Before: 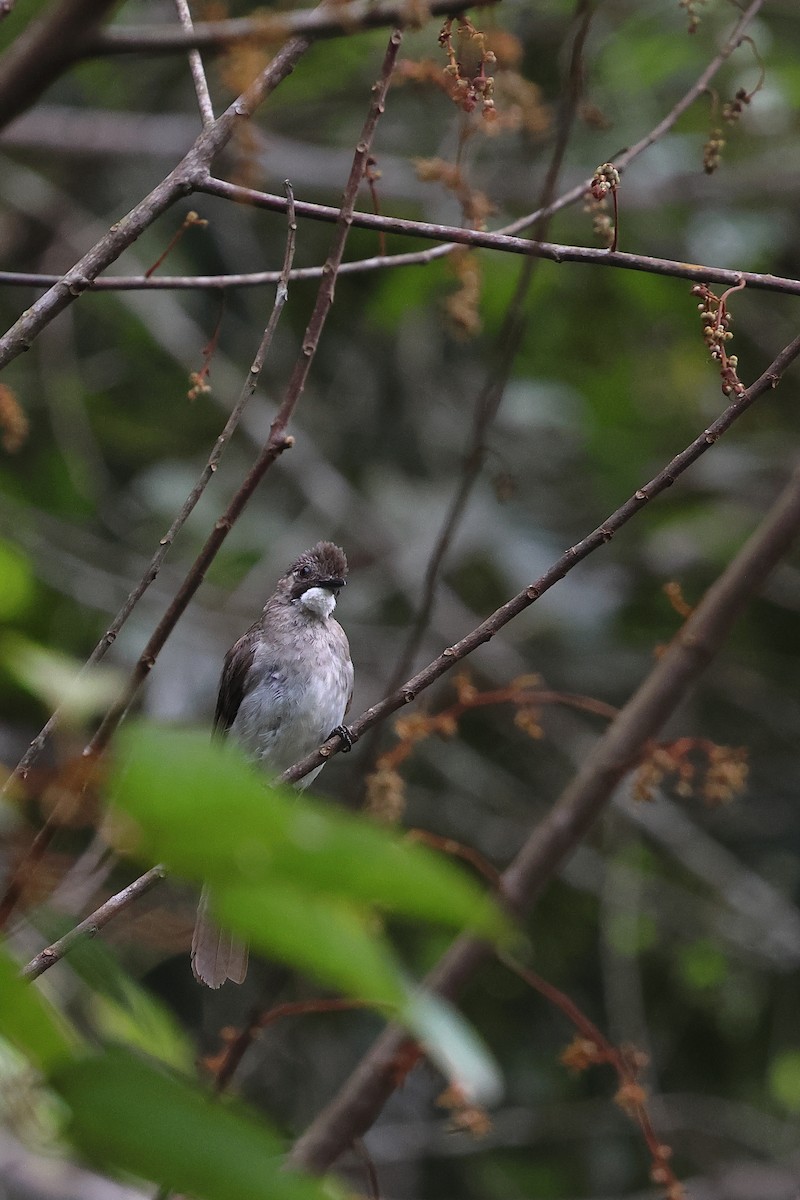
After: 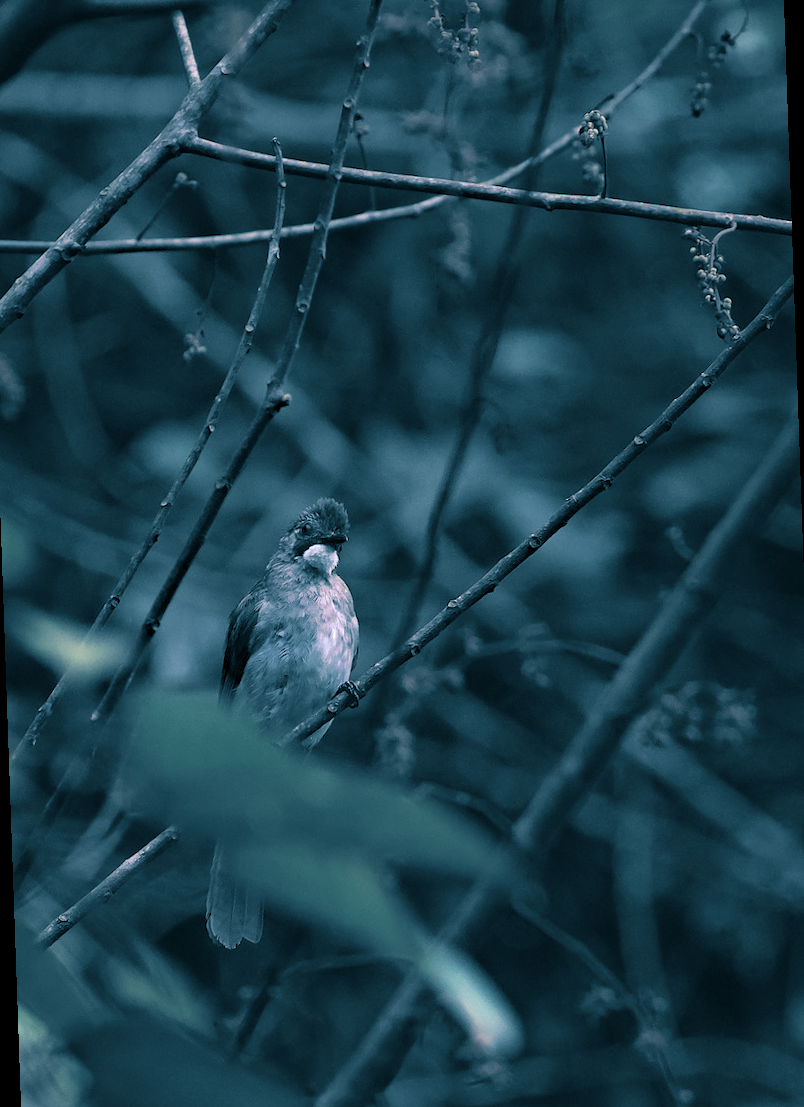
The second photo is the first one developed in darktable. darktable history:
color balance rgb: perceptual saturation grading › global saturation 20%, global vibrance 10%
haze removal: compatibility mode true, adaptive false
rotate and perspective: rotation -2°, crop left 0.022, crop right 0.978, crop top 0.049, crop bottom 0.951
shadows and highlights: shadows 25, white point adjustment -3, highlights -30
tone equalizer: on, module defaults
split-toning: shadows › hue 212.4°, balance -70
